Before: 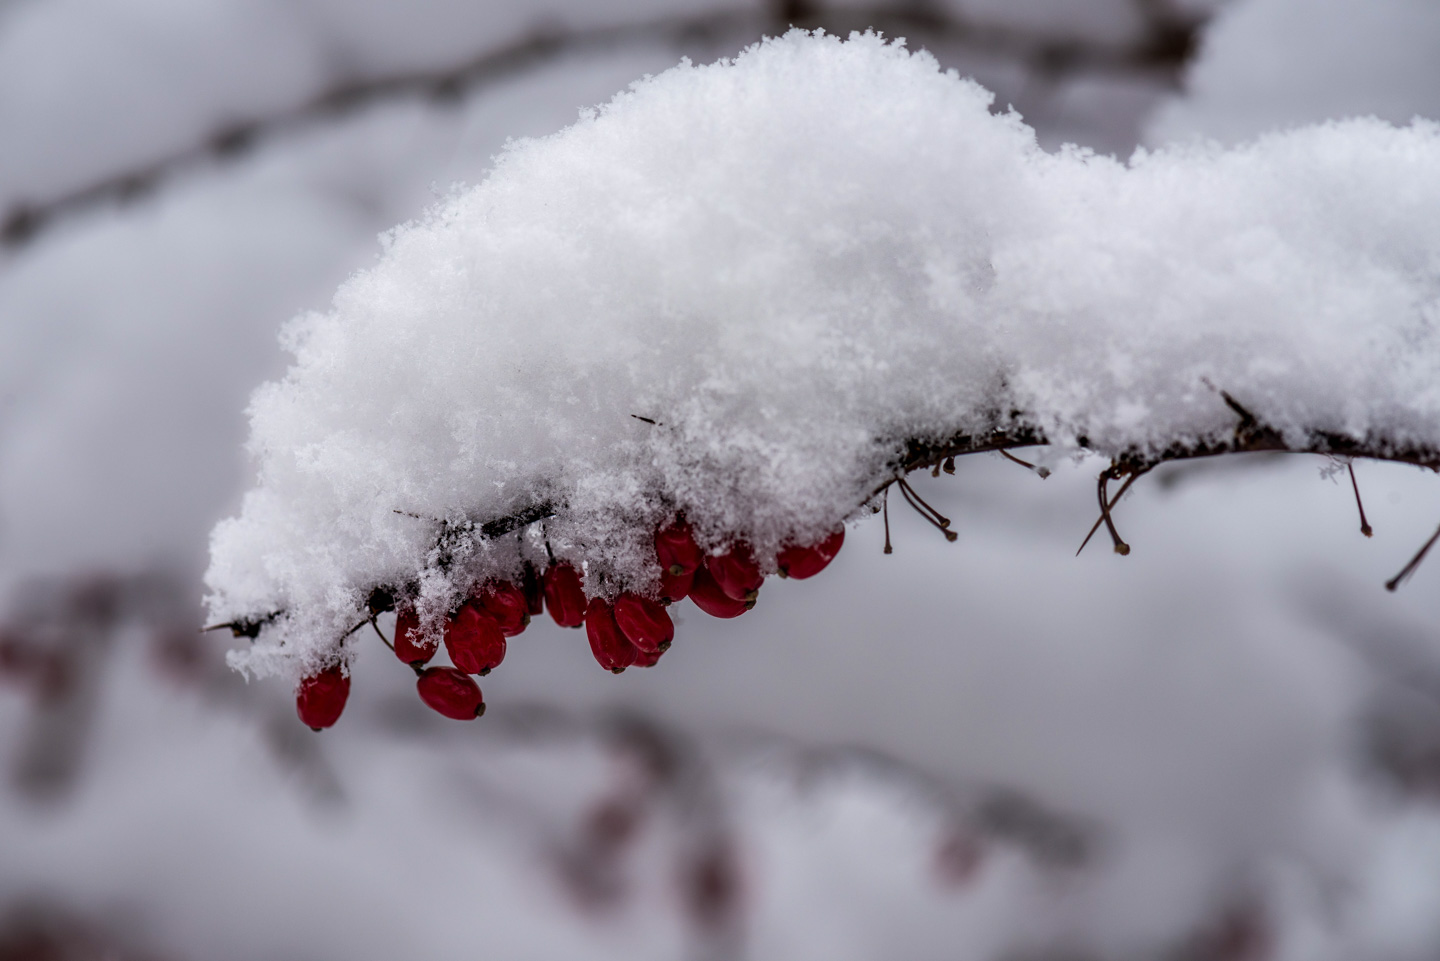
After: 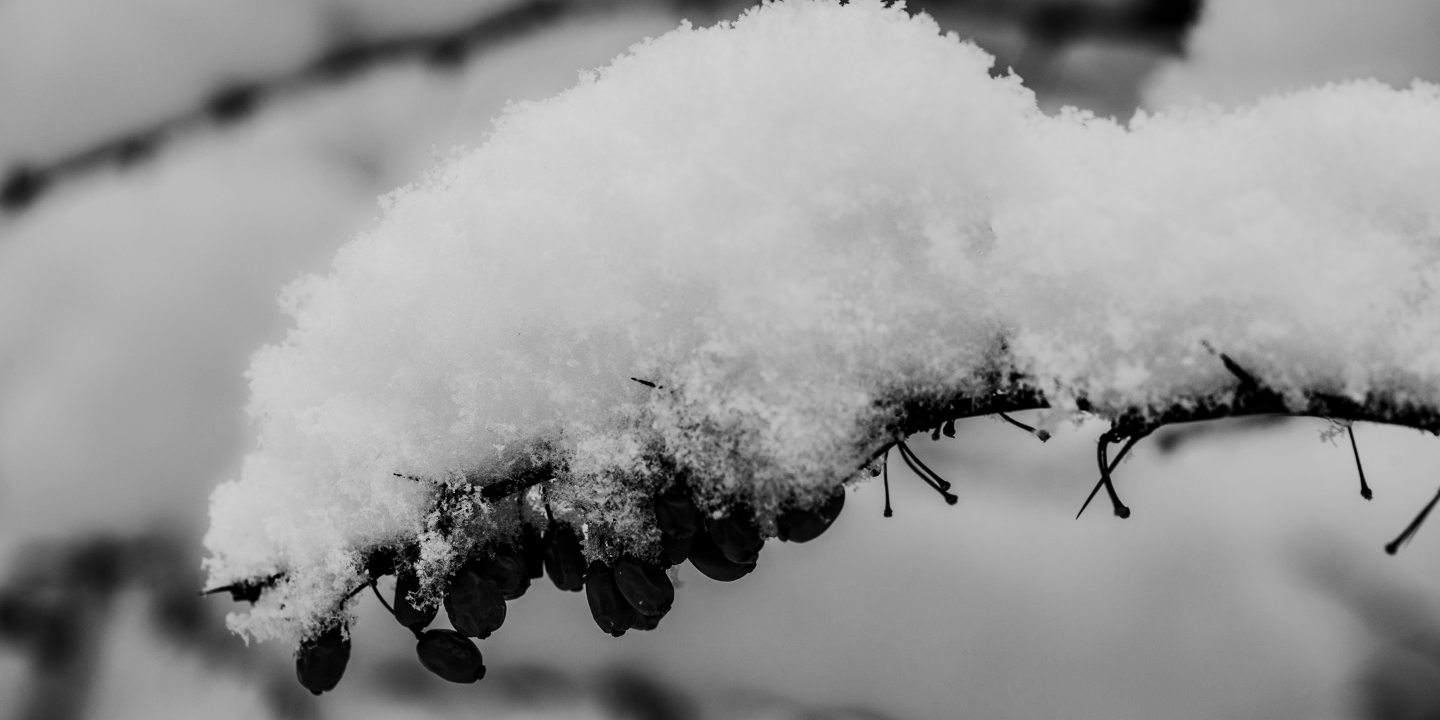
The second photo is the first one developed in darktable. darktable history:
contrast brightness saturation: contrast 0.32, brightness -0.08, saturation 0.17
filmic rgb: black relative exposure -7.65 EV, white relative exposure 4.56 EV, hardness 3.61
monochrome: a 73.58, b 64.21
crop: top 3.857%, bottom 21.132%
